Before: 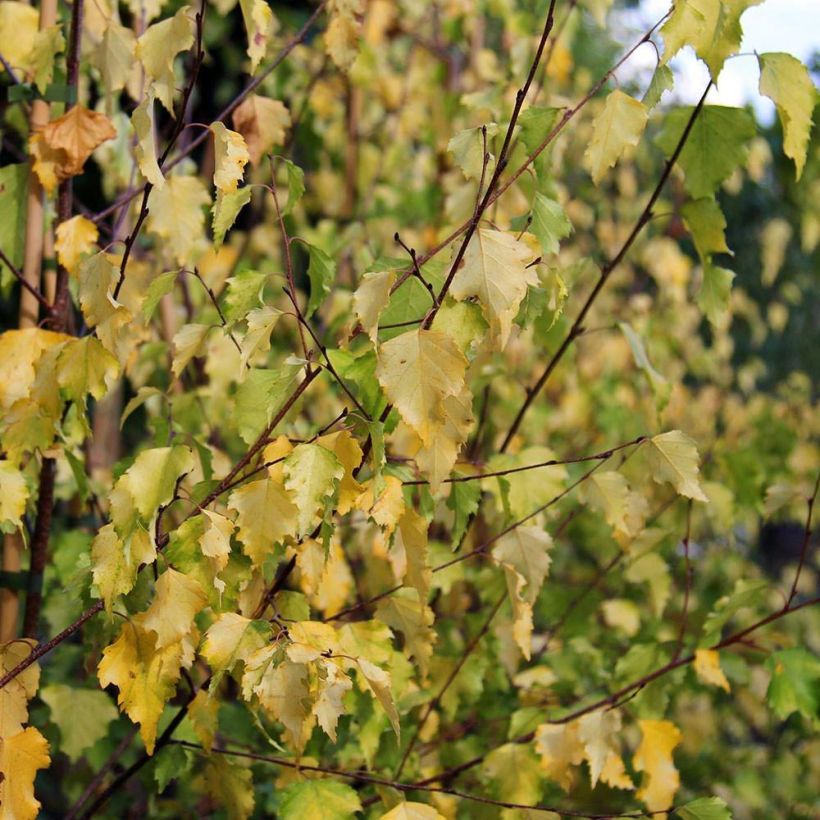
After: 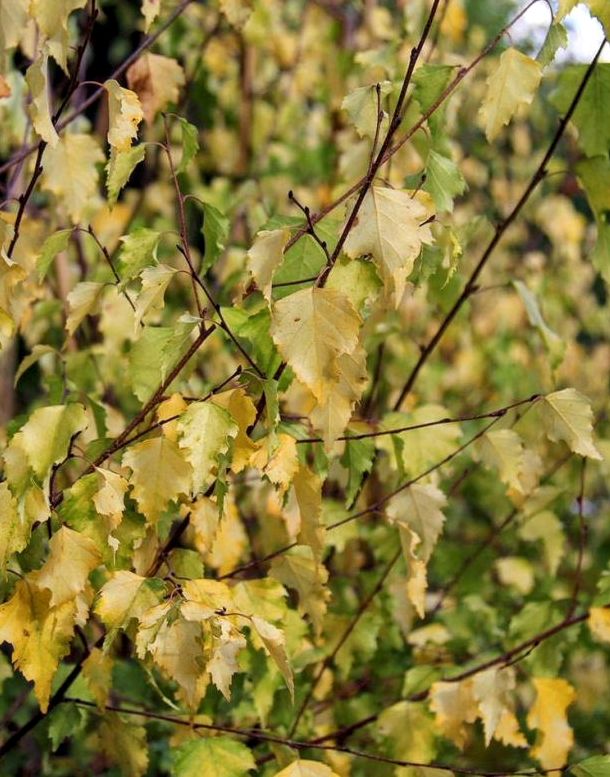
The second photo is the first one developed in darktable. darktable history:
shadows and highlights: shadows 32.39, highlights -31.42, soften with gaussian
crop and rotate: left 12.946%, top 5.243%, right 12.593%
local contrast: on, module defaults
